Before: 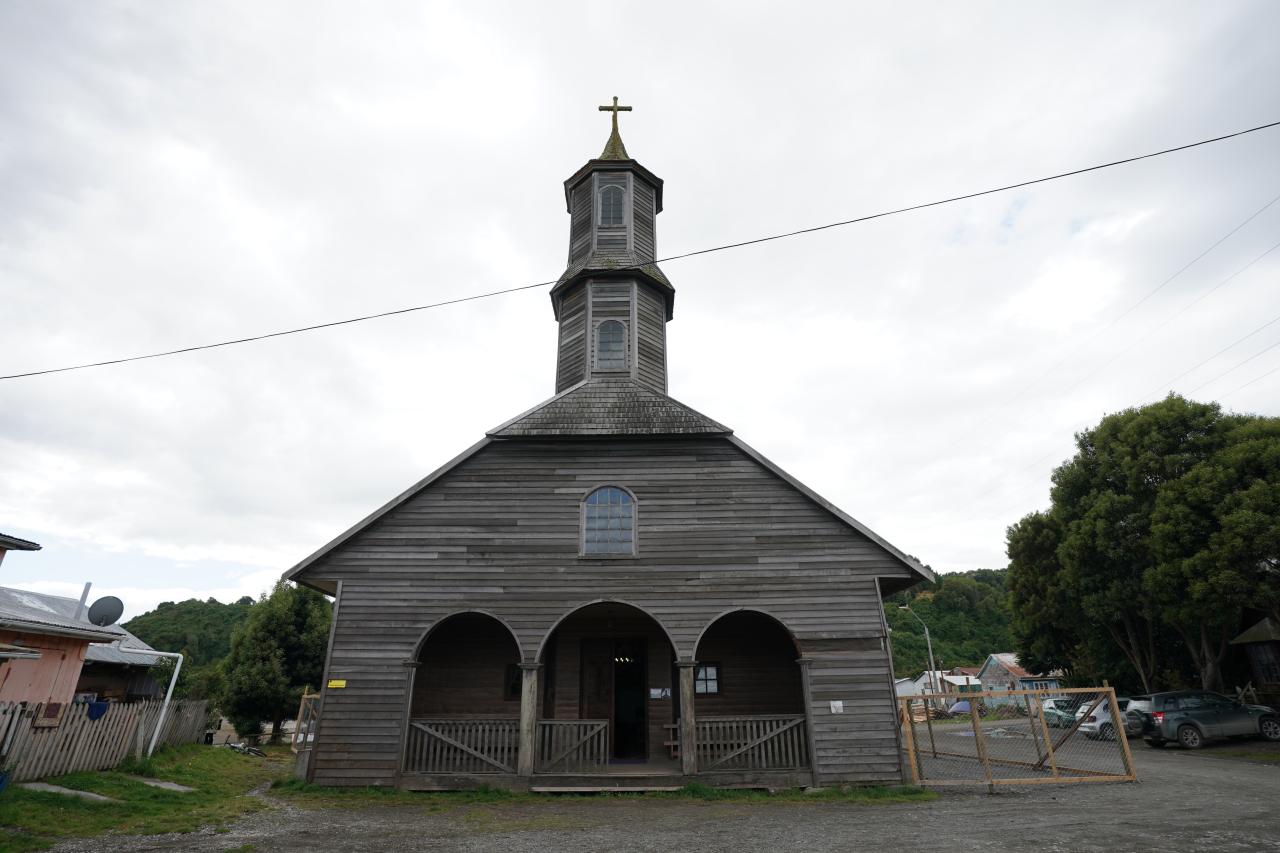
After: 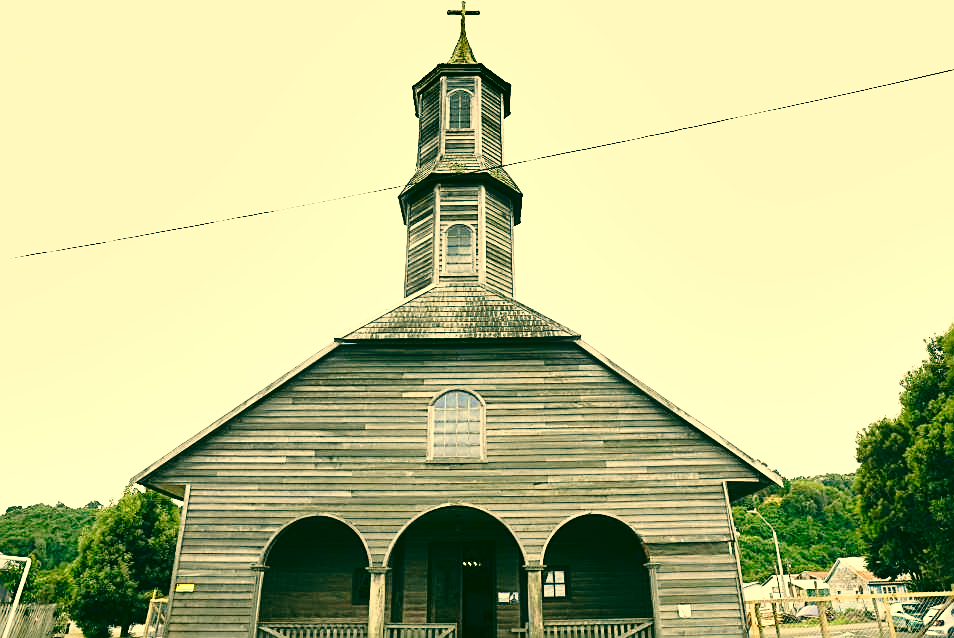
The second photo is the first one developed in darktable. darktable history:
crop and rotate: left 11.896%, top 11.384%, right 13.497%, bottom 13.727%
sharpen: on, module defaults
exposure: black level correction 0, exposure 1.287 EV, compensate highlight preservation false
base curve: curves: ch0 [(0, 0) (0.032, 0.037) (0.105, 0.228) (0.435, 0.76) (0.856, 0.983) (1, 1)], preserve colors none
color correction: highlights a* 5.69, highlights b* 33.44, shadows a* -25.68, shadows b* 4
shadows and highlights: shadows 12.56, white point adjustment 1.16, soften with gaussian
